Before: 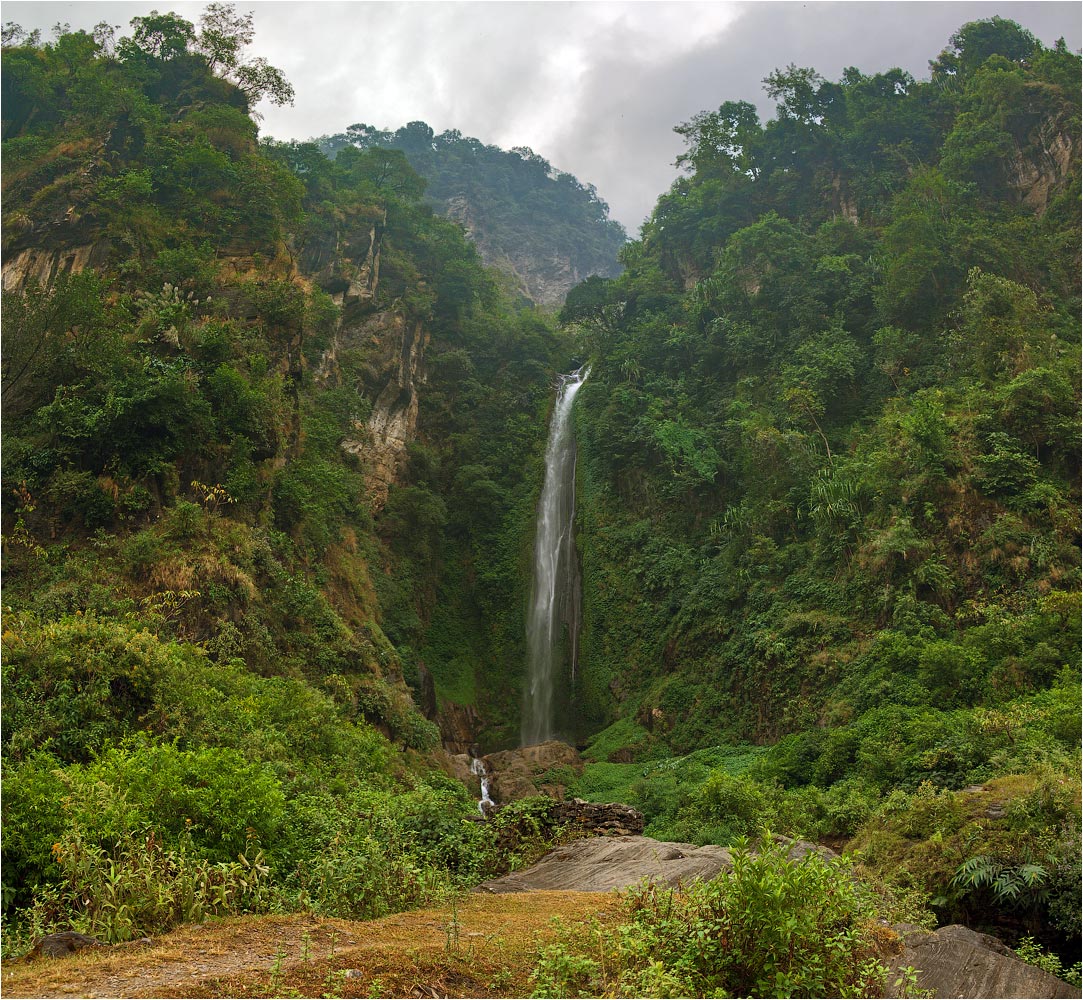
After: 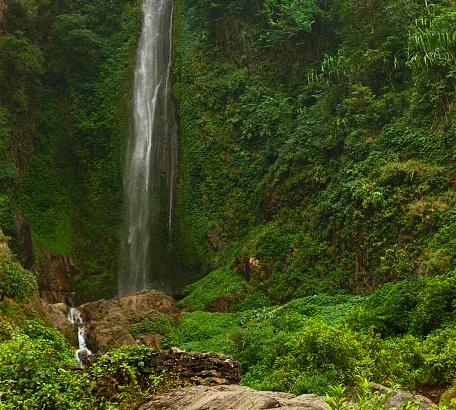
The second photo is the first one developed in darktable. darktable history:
contrast brightness saturation: contrast 0.23, brightness 0.1, saturation 0.29
rotate and perspective: automatic cropping original format, crop left 0, crop top 0
crop: left 37.221%, top 45.169%, right 20.63%, bottom 13.777%
grain: coarseness 0.09 ISO
